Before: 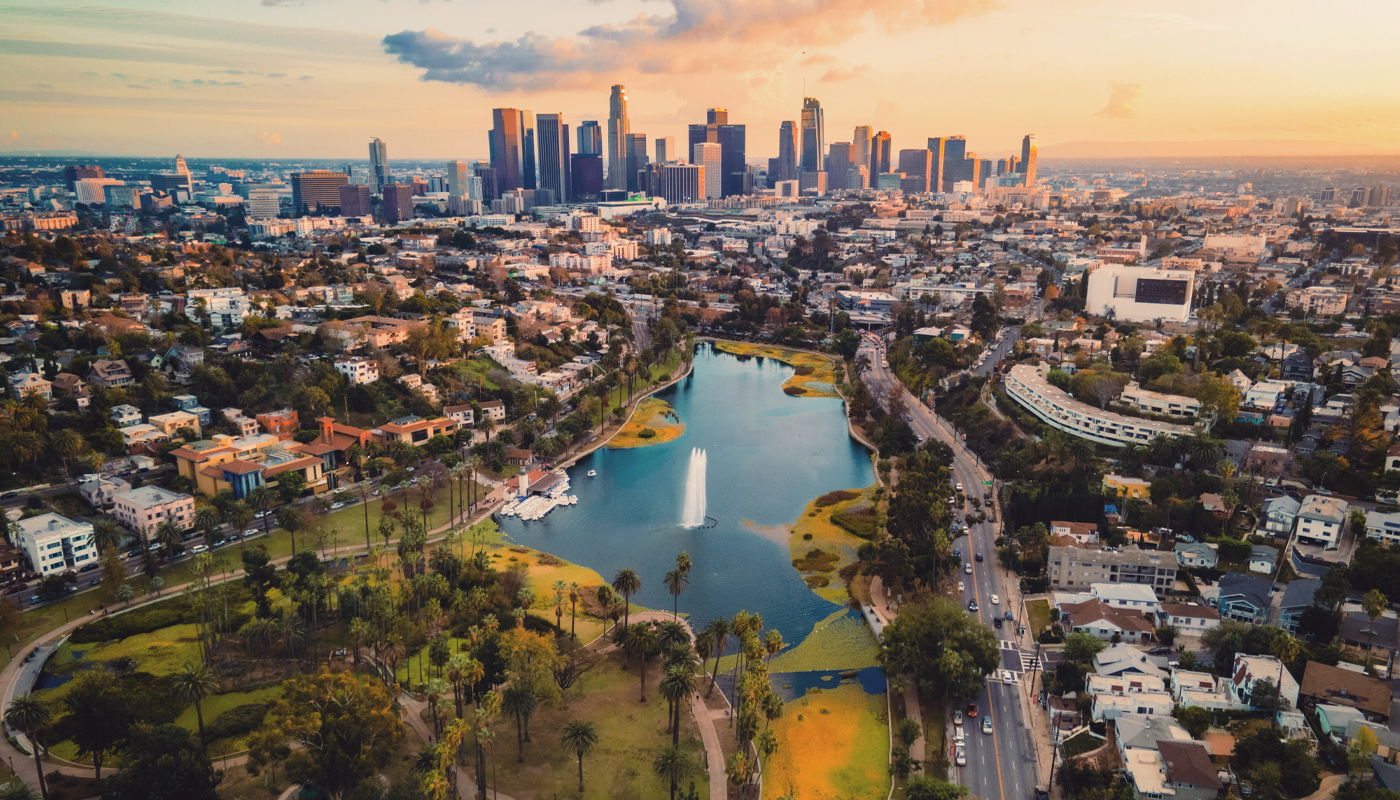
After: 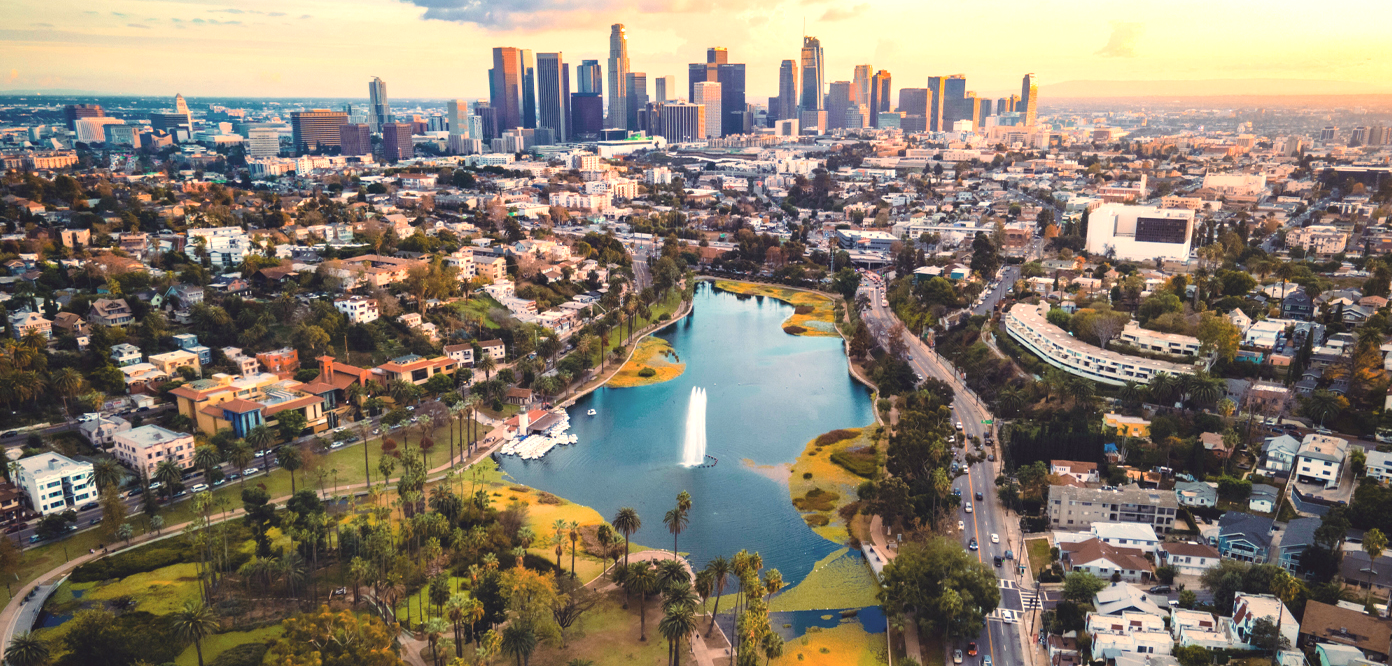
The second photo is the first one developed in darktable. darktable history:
exposure: exposure 0.661 EV, compensate highlight preservation false
crop: top 7.625%, bottom 8.027%
